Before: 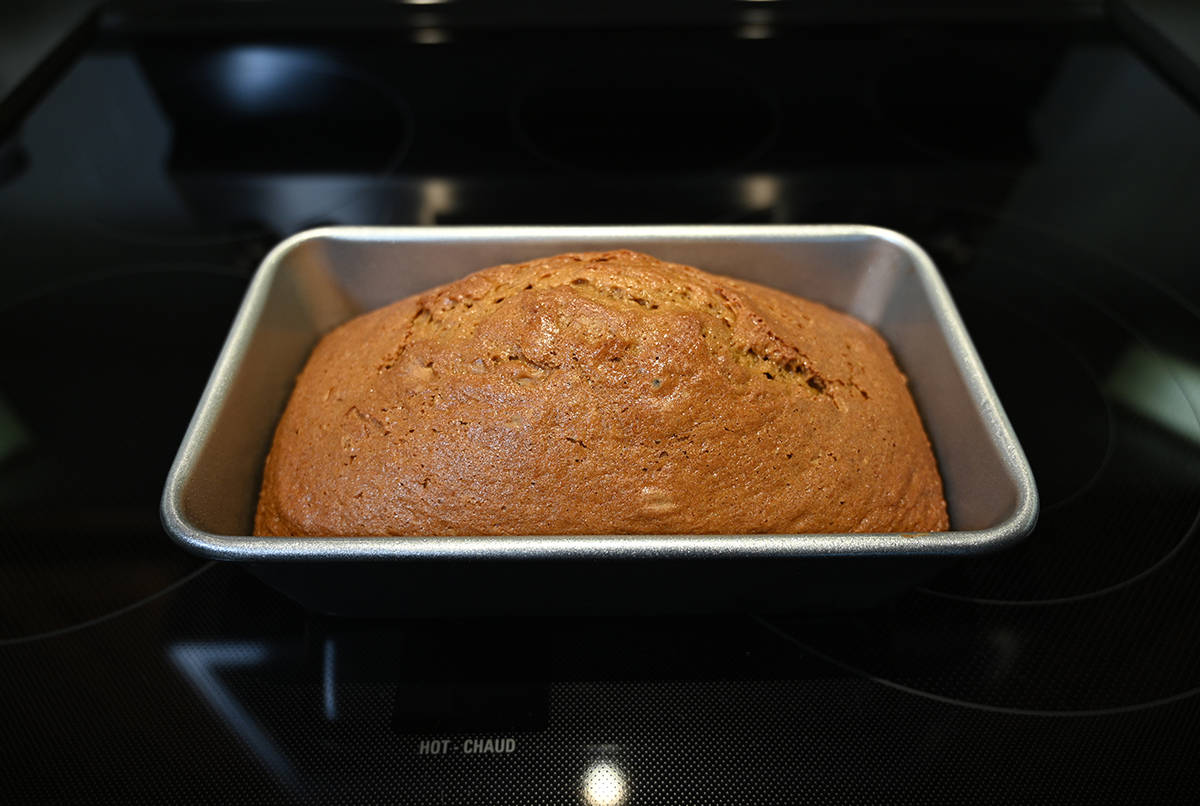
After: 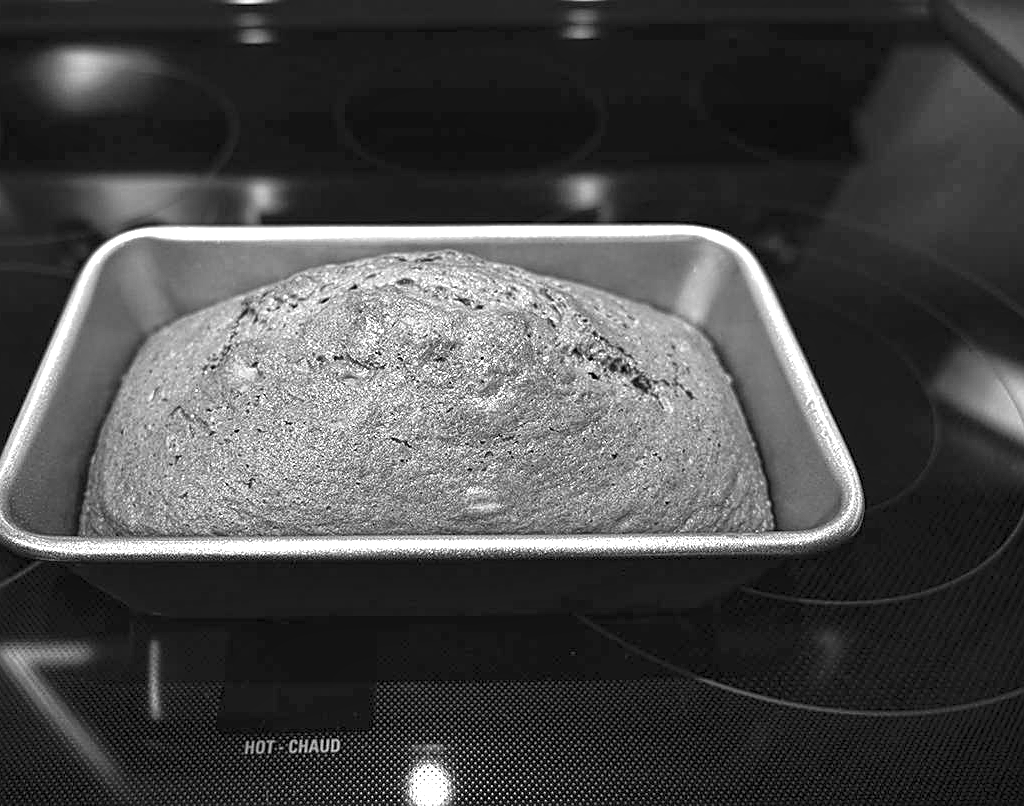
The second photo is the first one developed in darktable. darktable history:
exposure: black level correction -0.002, exposure 0.708 EV, compensate exposure bias true, compensate highlight preservation false
crop and rotate: left 14.584%
local contrast: highlights 100%, shadows 100%, detail 200%, midtone range 0.2
monochrome: on, module defaults
white balance: red 0.766, blue 1.537
sharpen: on, module defaults
tone equalizer: -8 EV 1 EV, -7 EV 1 EV, -6 EV 1 EV, -5 EV 1 EV, -4 EV 1 EV, -3 EV 0.75 EV, -2 EV 0.5 EV, -1 EV 0.25 EV
